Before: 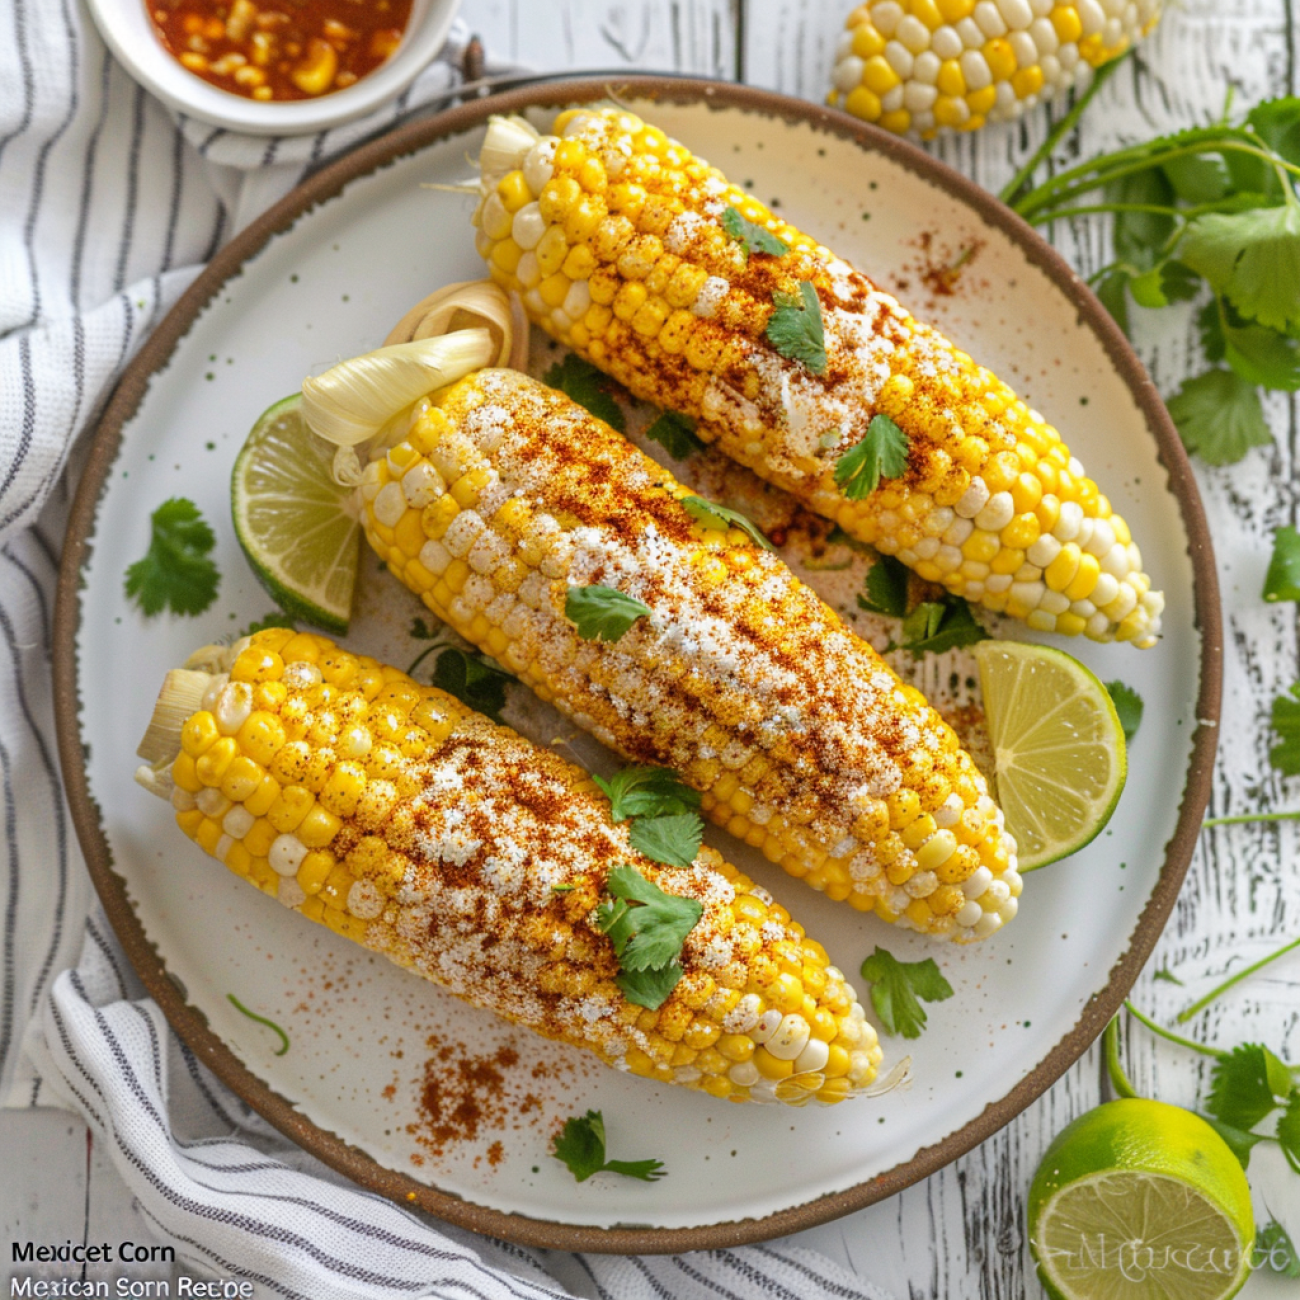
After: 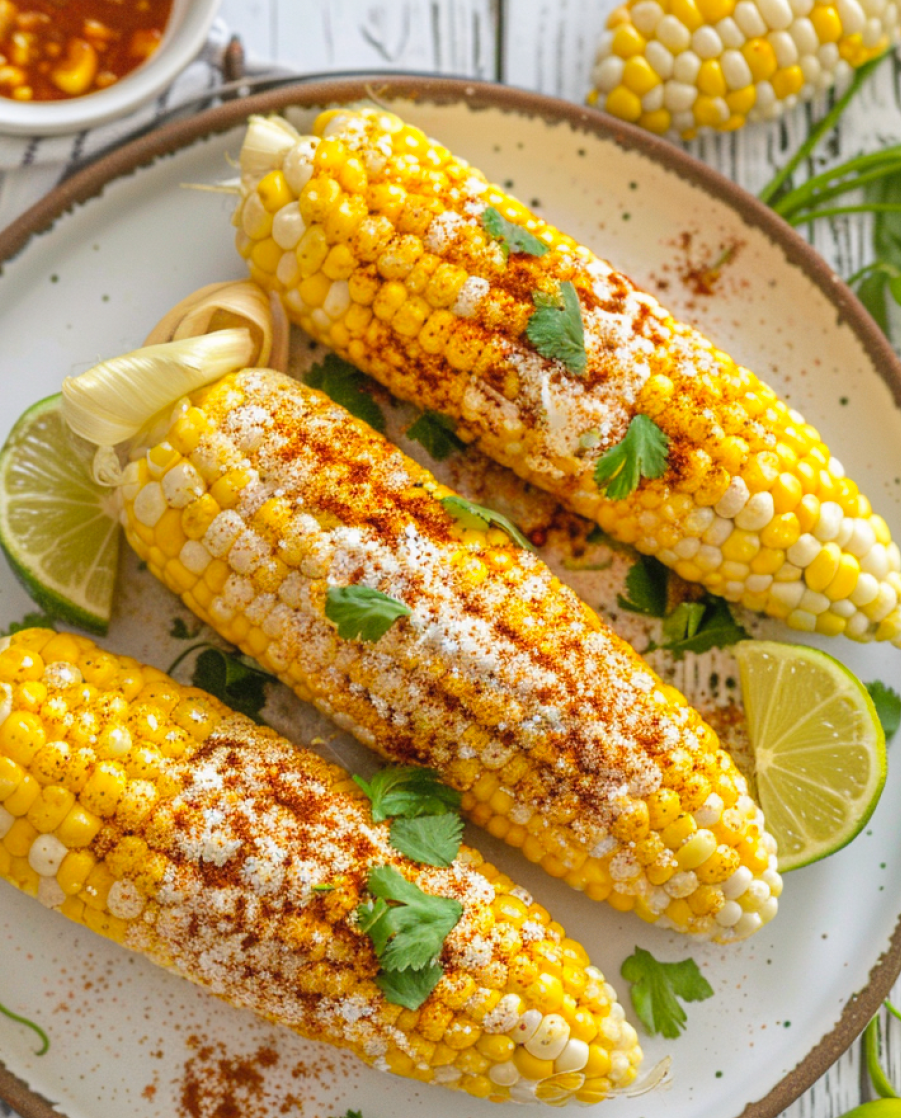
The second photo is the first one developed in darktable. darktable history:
crop: left 18.479%, right 12.2%, bottom 13.971%
contrast brightness saturation: contrast 0.03, brightness 0.06, saturation 0.13
